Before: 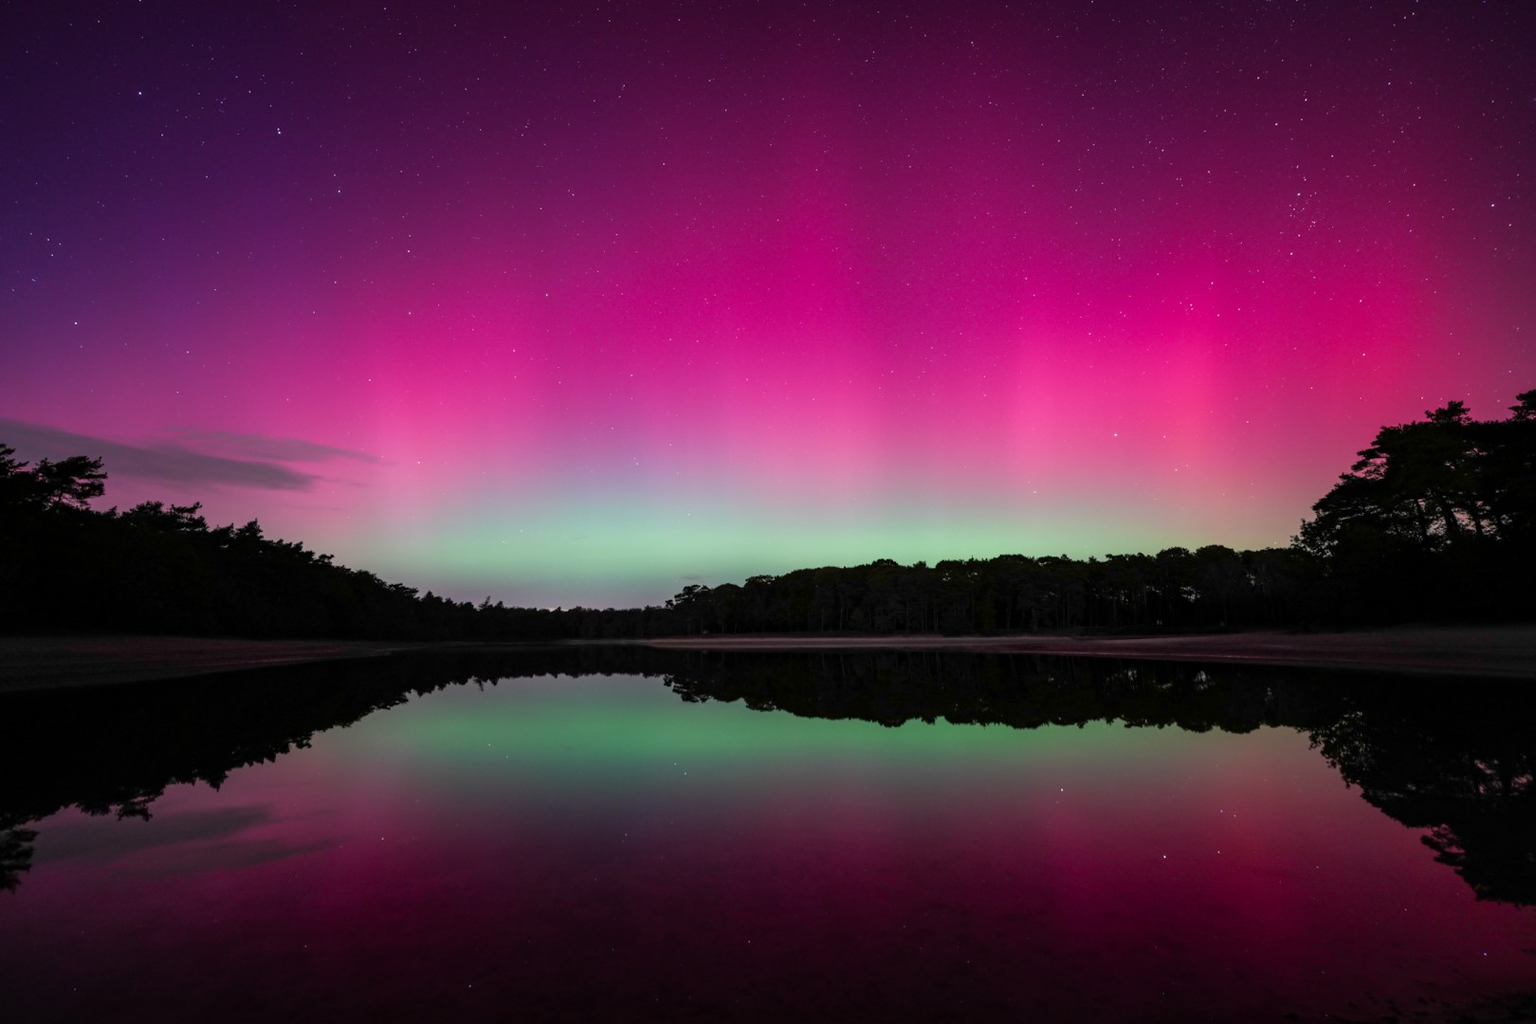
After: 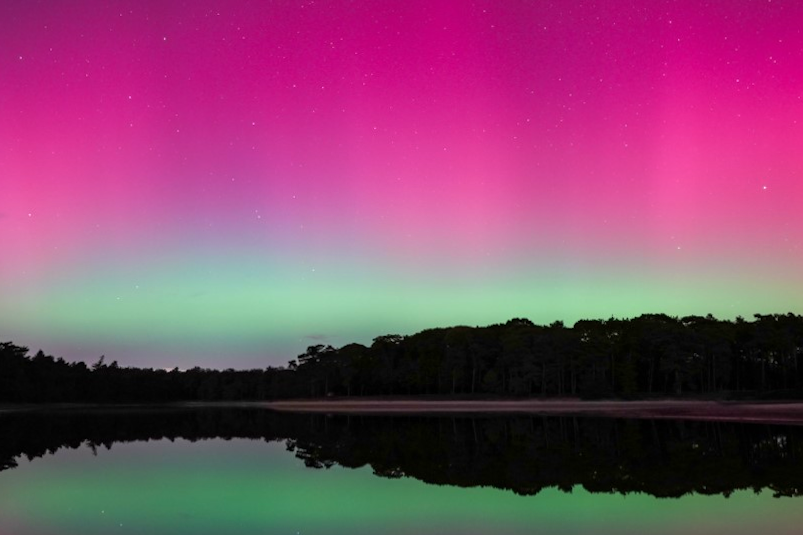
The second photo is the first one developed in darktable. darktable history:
crop: left 25%, top 25%, right 25%, bottom 25%
rotate and perspective: rotation 0.192°, lens shift (horizontal) -0.015, crop left 0.005, crop right 0.996, crop top 0.006, crop bottom 0.99
velvia: on, module defaults
